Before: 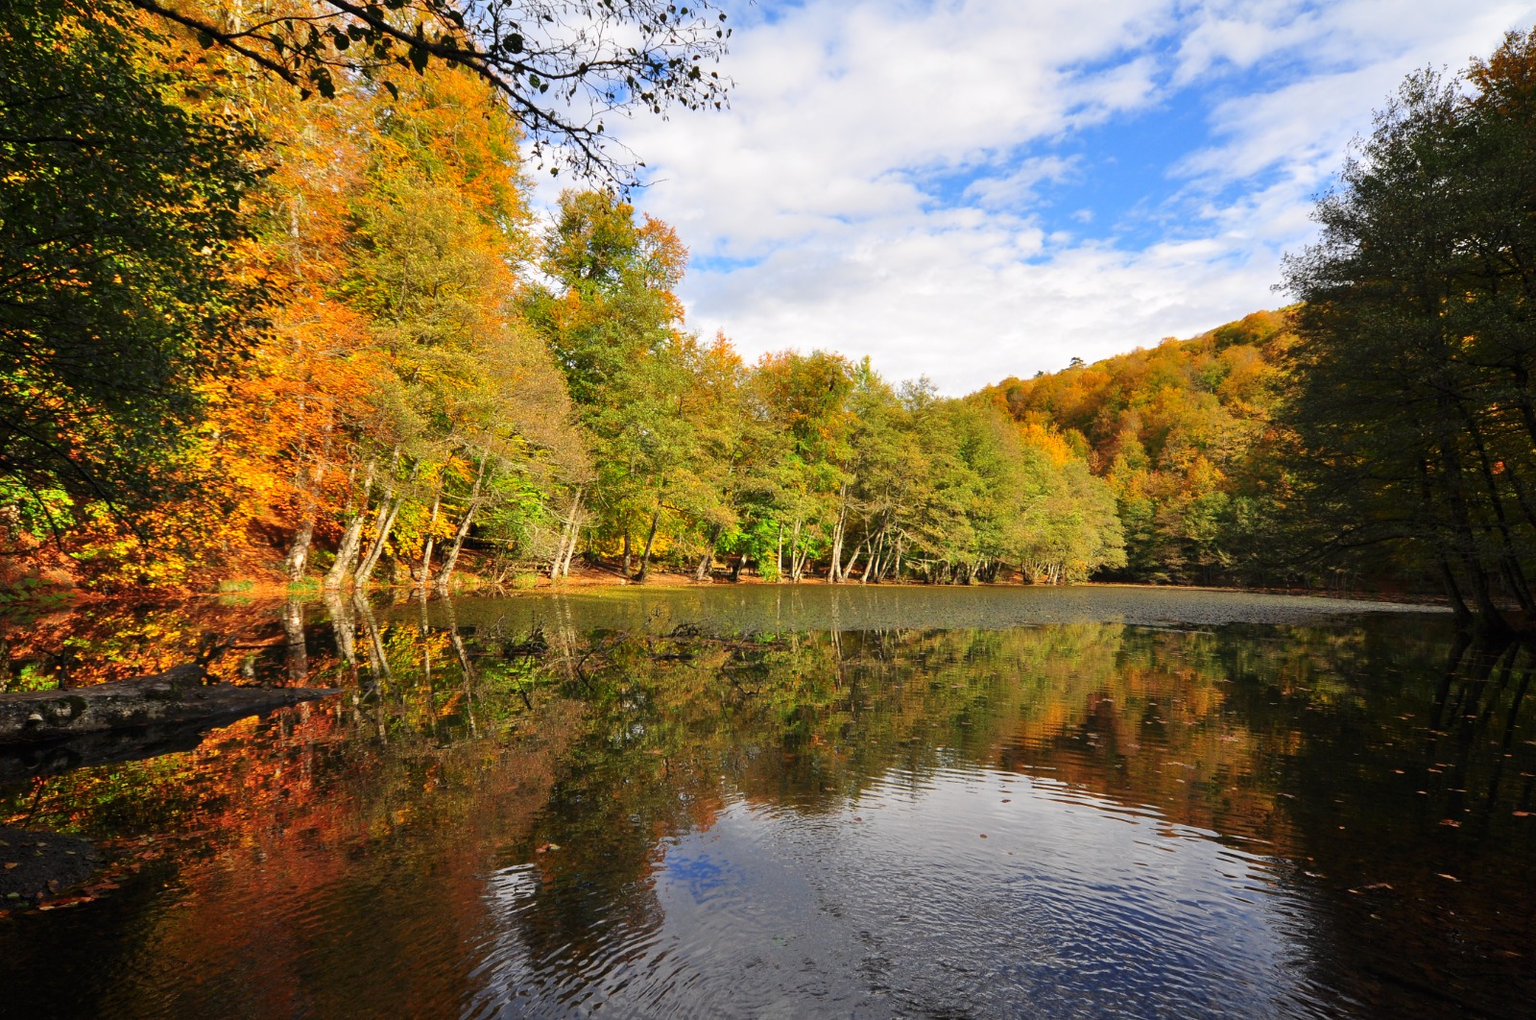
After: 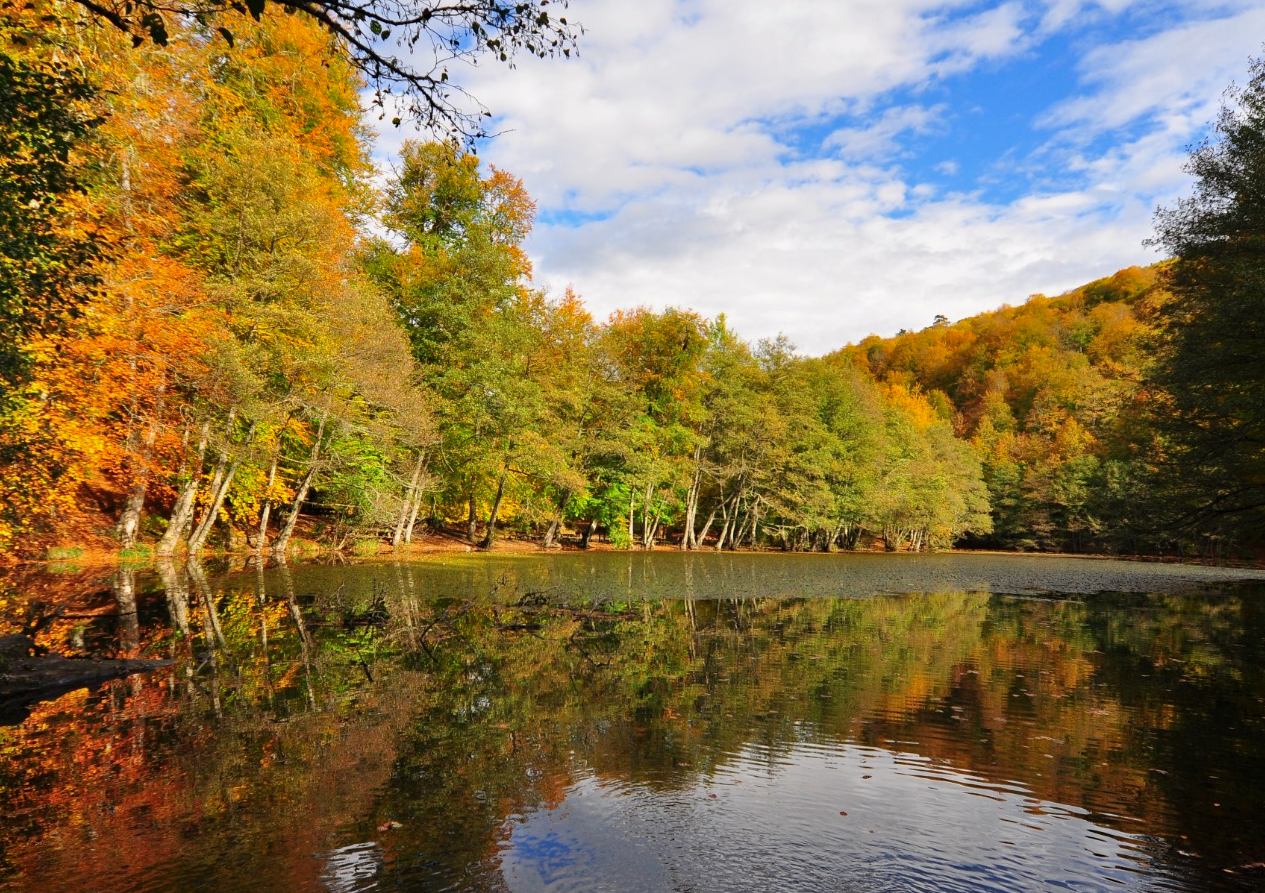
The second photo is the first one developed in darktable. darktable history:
crop: left 11.316%, top 5.375%, right 9.593%, bottom 10.511%
exposure: black level correction 0.001, exposure -0.122 EV, compensate highlight preservation false
haze removal: compatibility mode true, adaptive false
